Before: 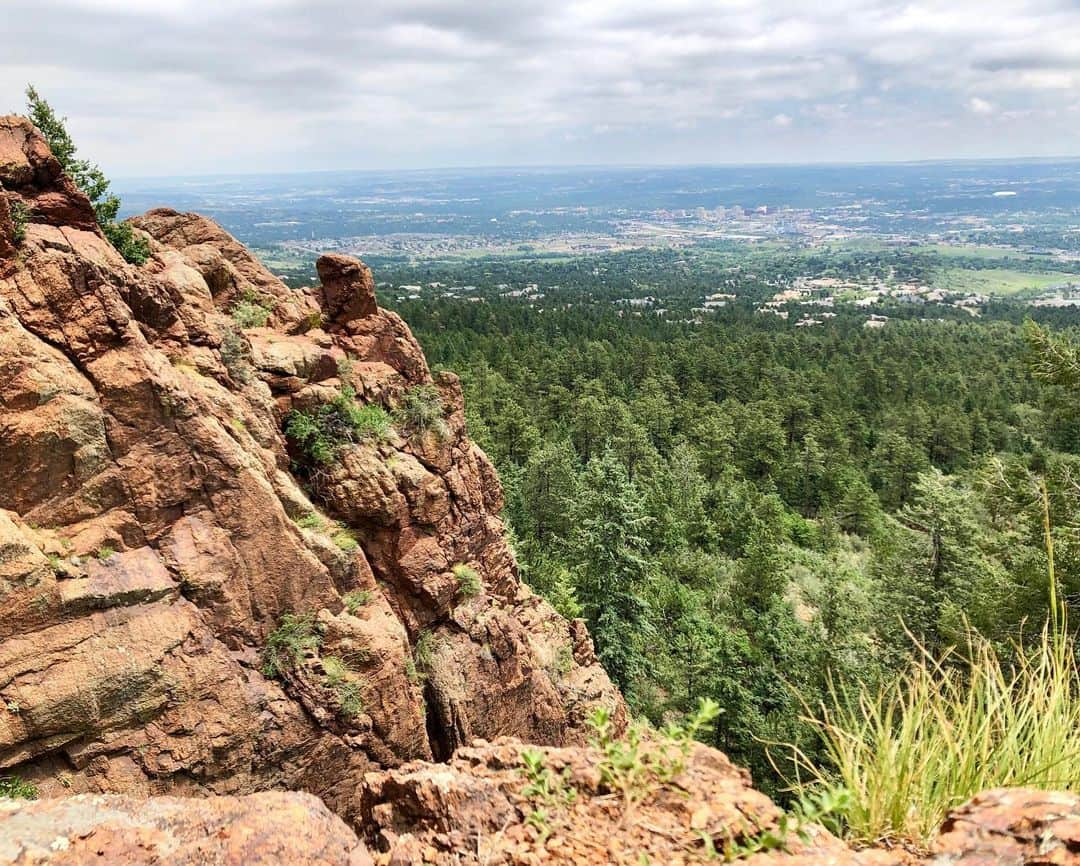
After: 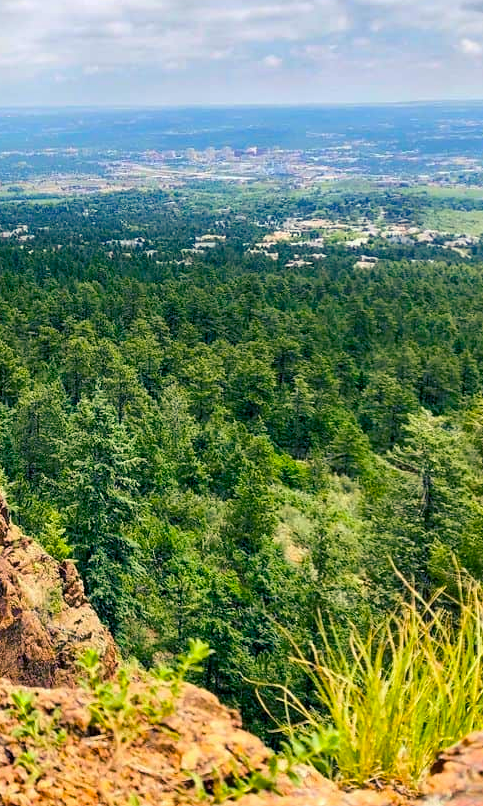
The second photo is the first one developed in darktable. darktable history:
crop: left 47.292%, top 6.898%, right 7.953%
color balance rgb: shadows lift › luminance -40.782%, shadows lift › chroma 14.414%, shadows lift › hue 258.21°, global offset › luminance -0.294%, global offset › hue 260.55°, linear chroma grading › global chroma 14.74%, perceptual saturation grading › global saturation 30.318%, global vibrance 7.701%
shadows and highlights: shadows 24.88, highlights -25.63
